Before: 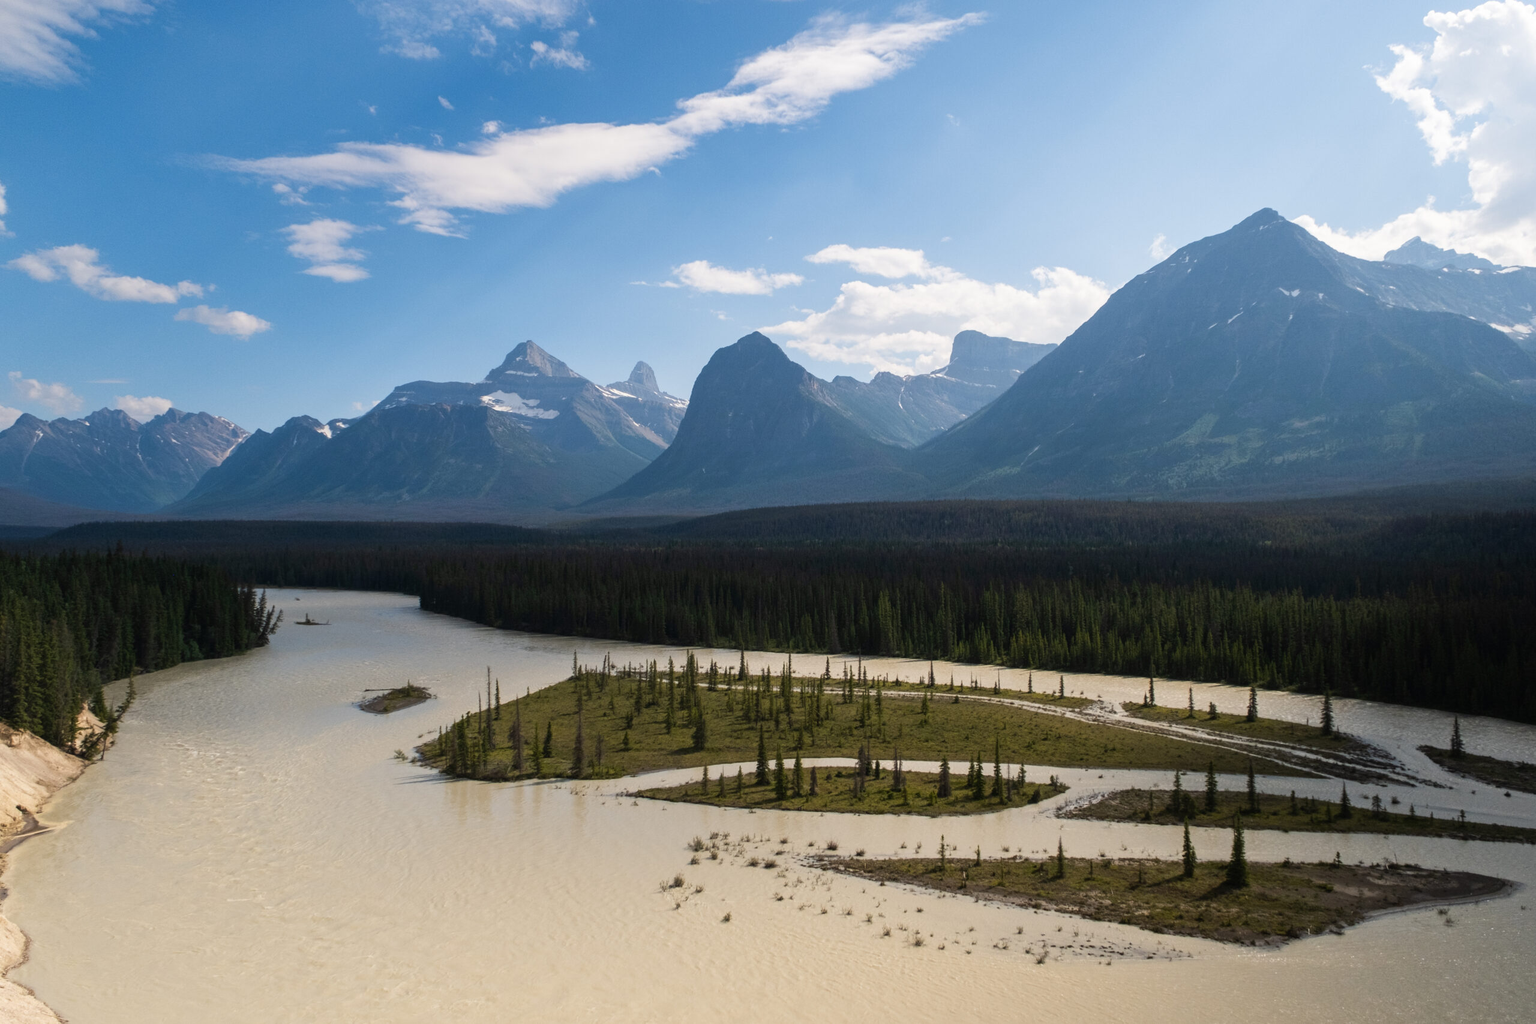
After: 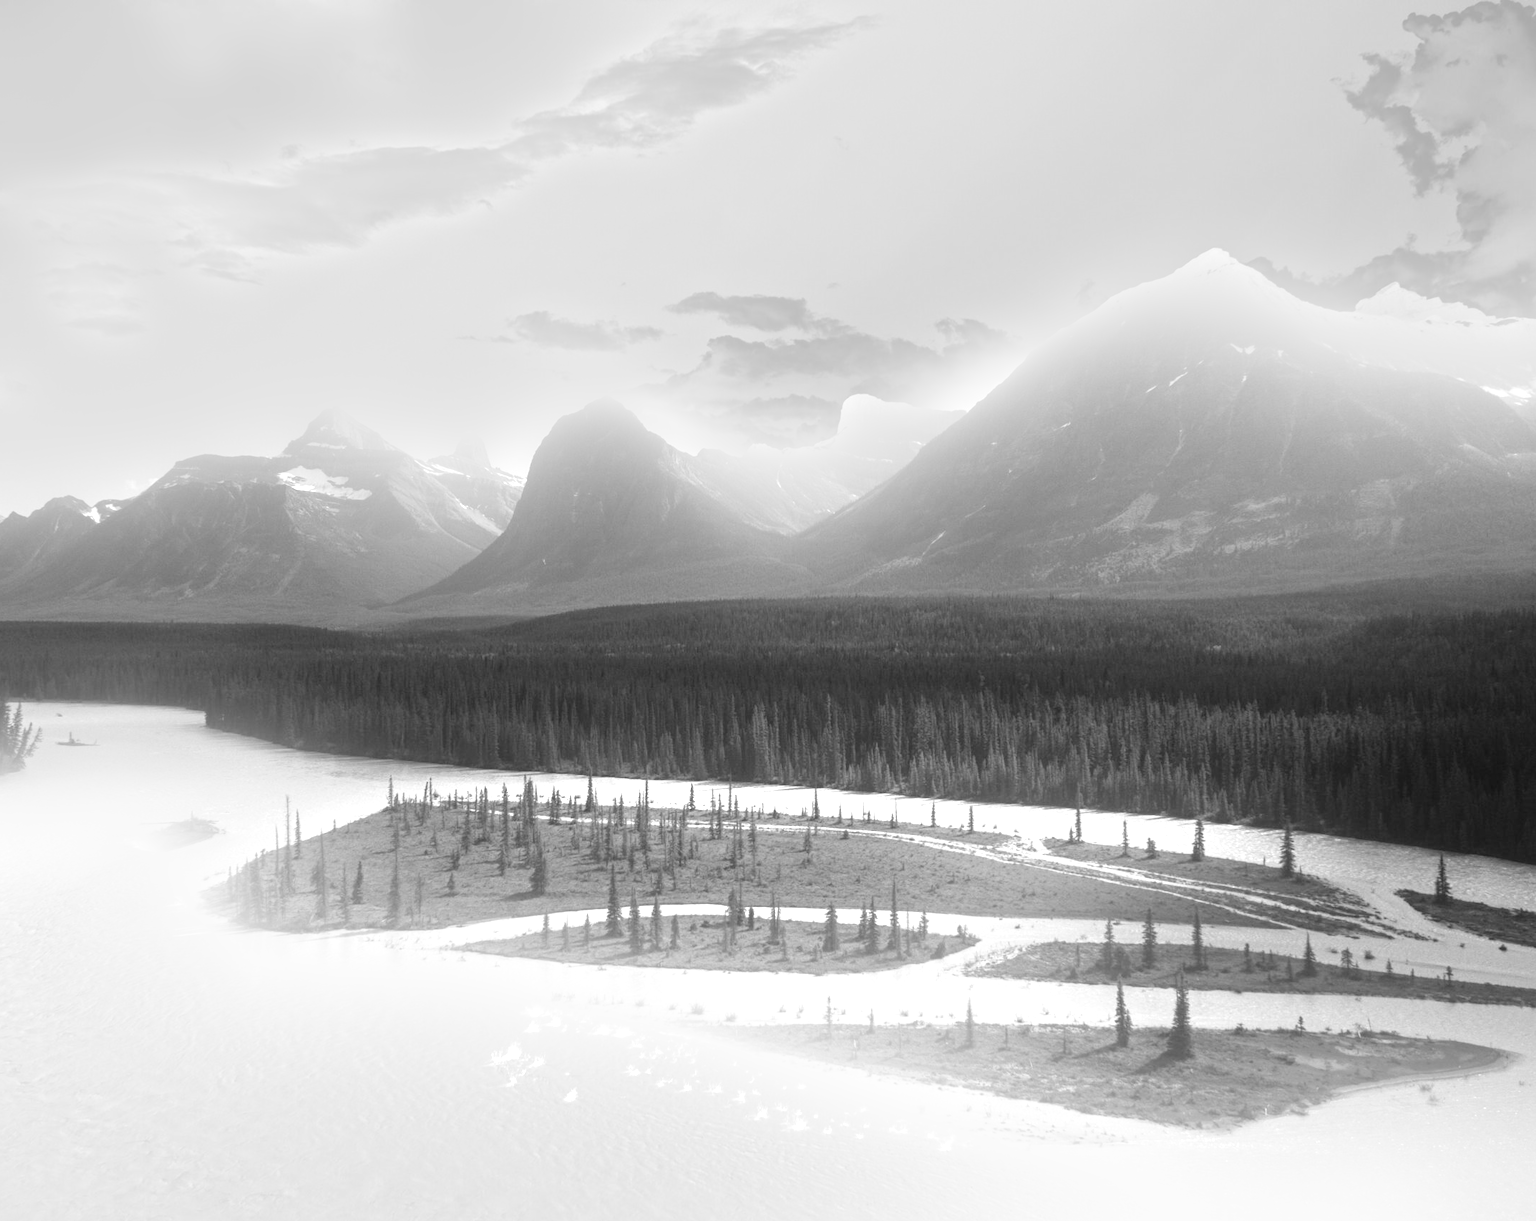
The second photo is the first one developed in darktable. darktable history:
crop: left 16.145%
exposure: black level correction 0, exposure 0.7 EV, compensate exposure bias true, compensate highlight preservation false
color balance rgb: linear chroma grading › global chroma 20%, perceptual saturation grading › global saturation 25%, perceptual brilliance grading › global brilliance 20%, global vibrance 20%
monochrome: a -35.87, b 49.73, size 1.7
bloom: on, module defaults
contrast brightness saturation: brightness 0.09, saturation 0.19
